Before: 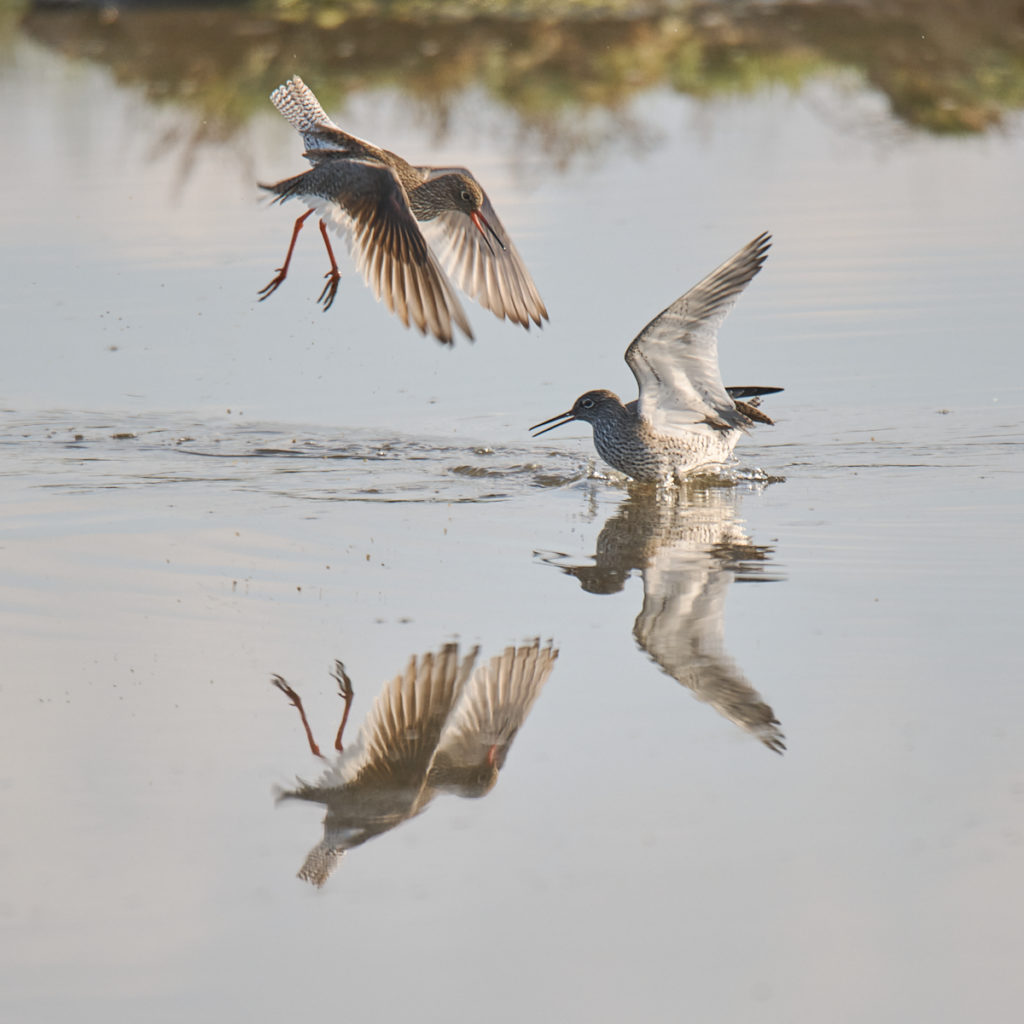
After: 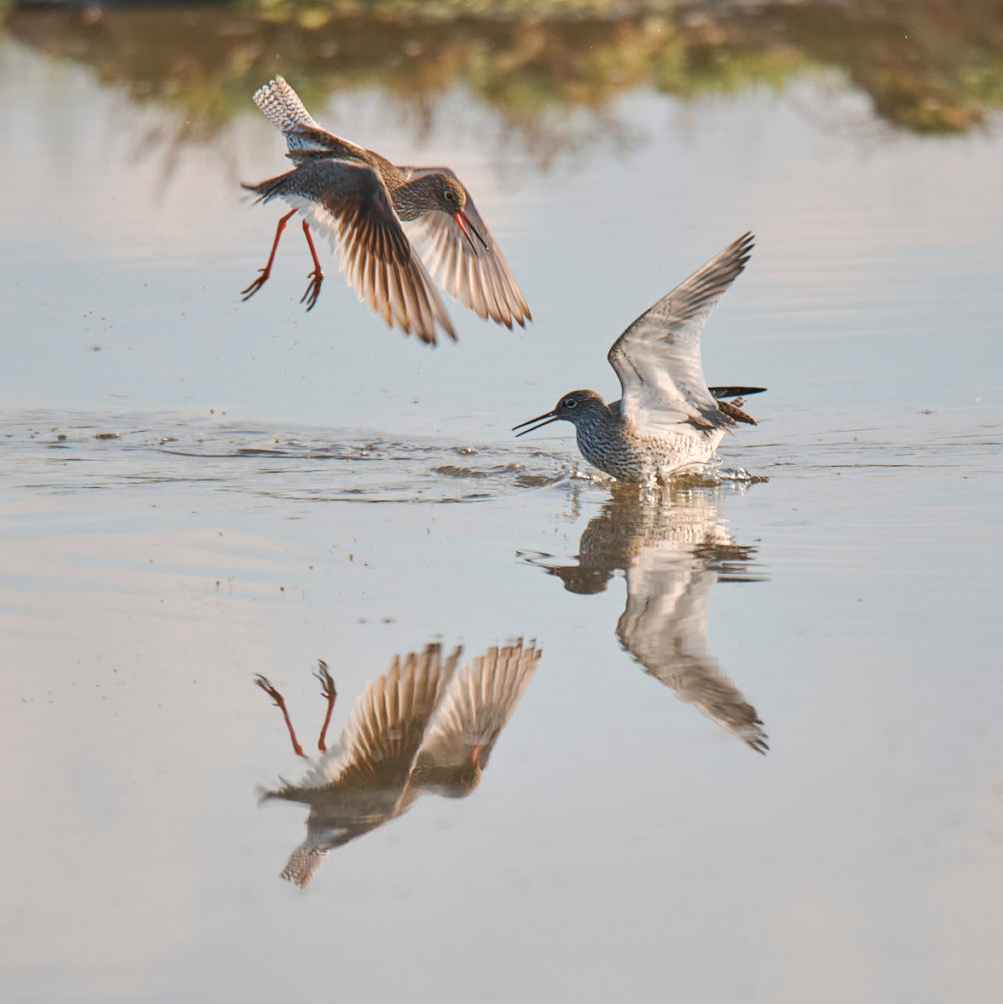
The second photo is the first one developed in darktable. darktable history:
crop: left 1.713%, right 0.271%, bottom 1.95%
